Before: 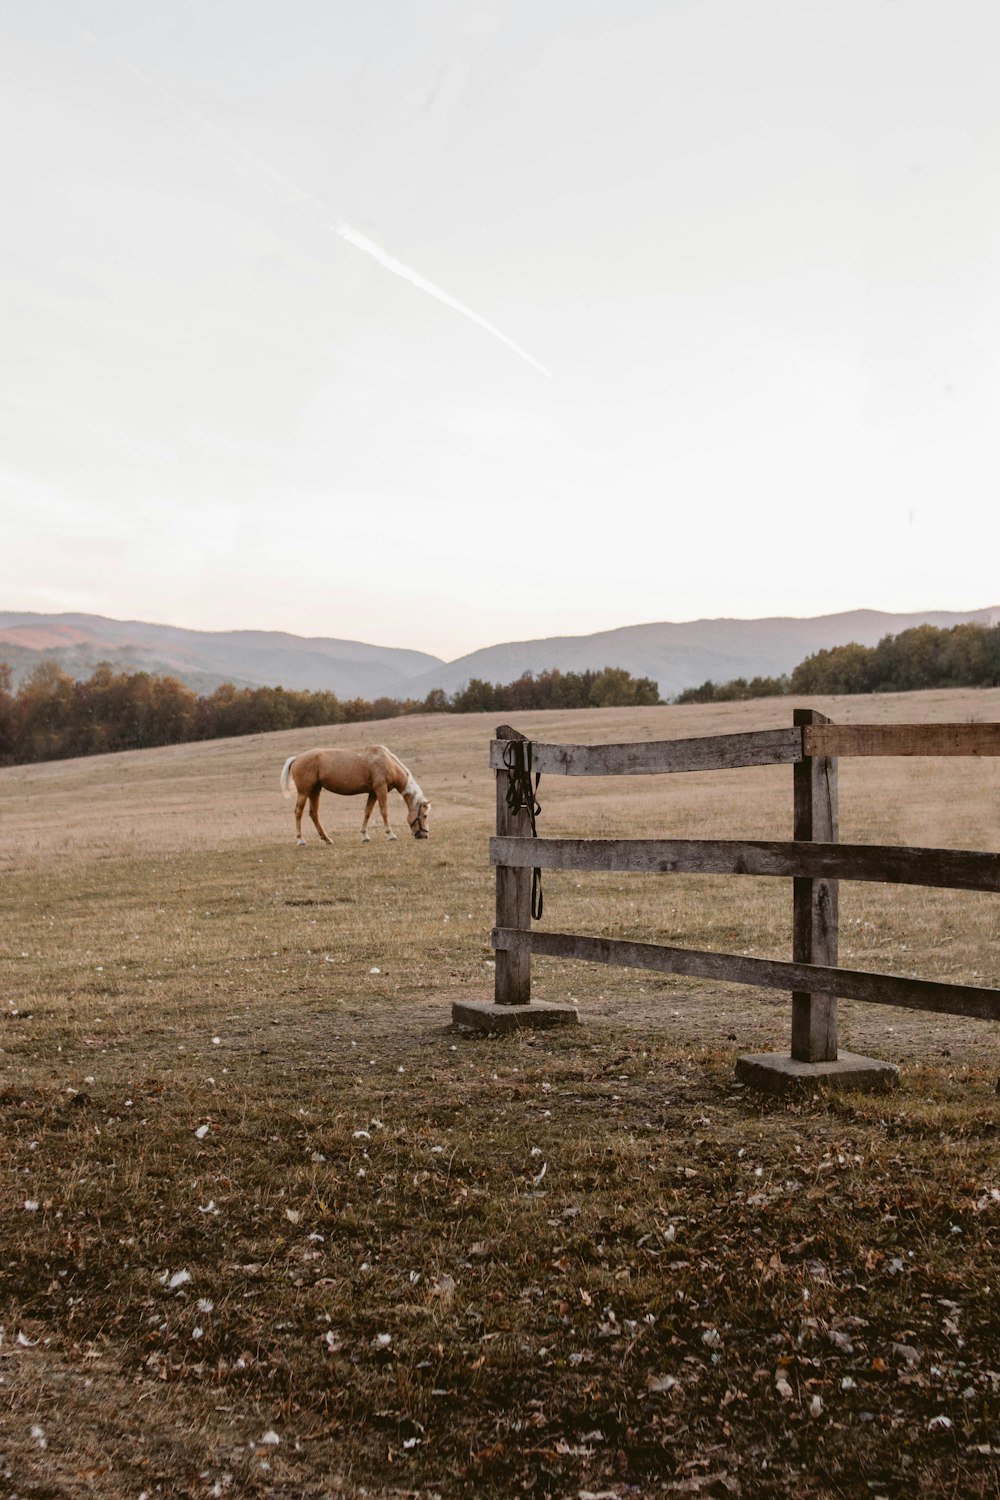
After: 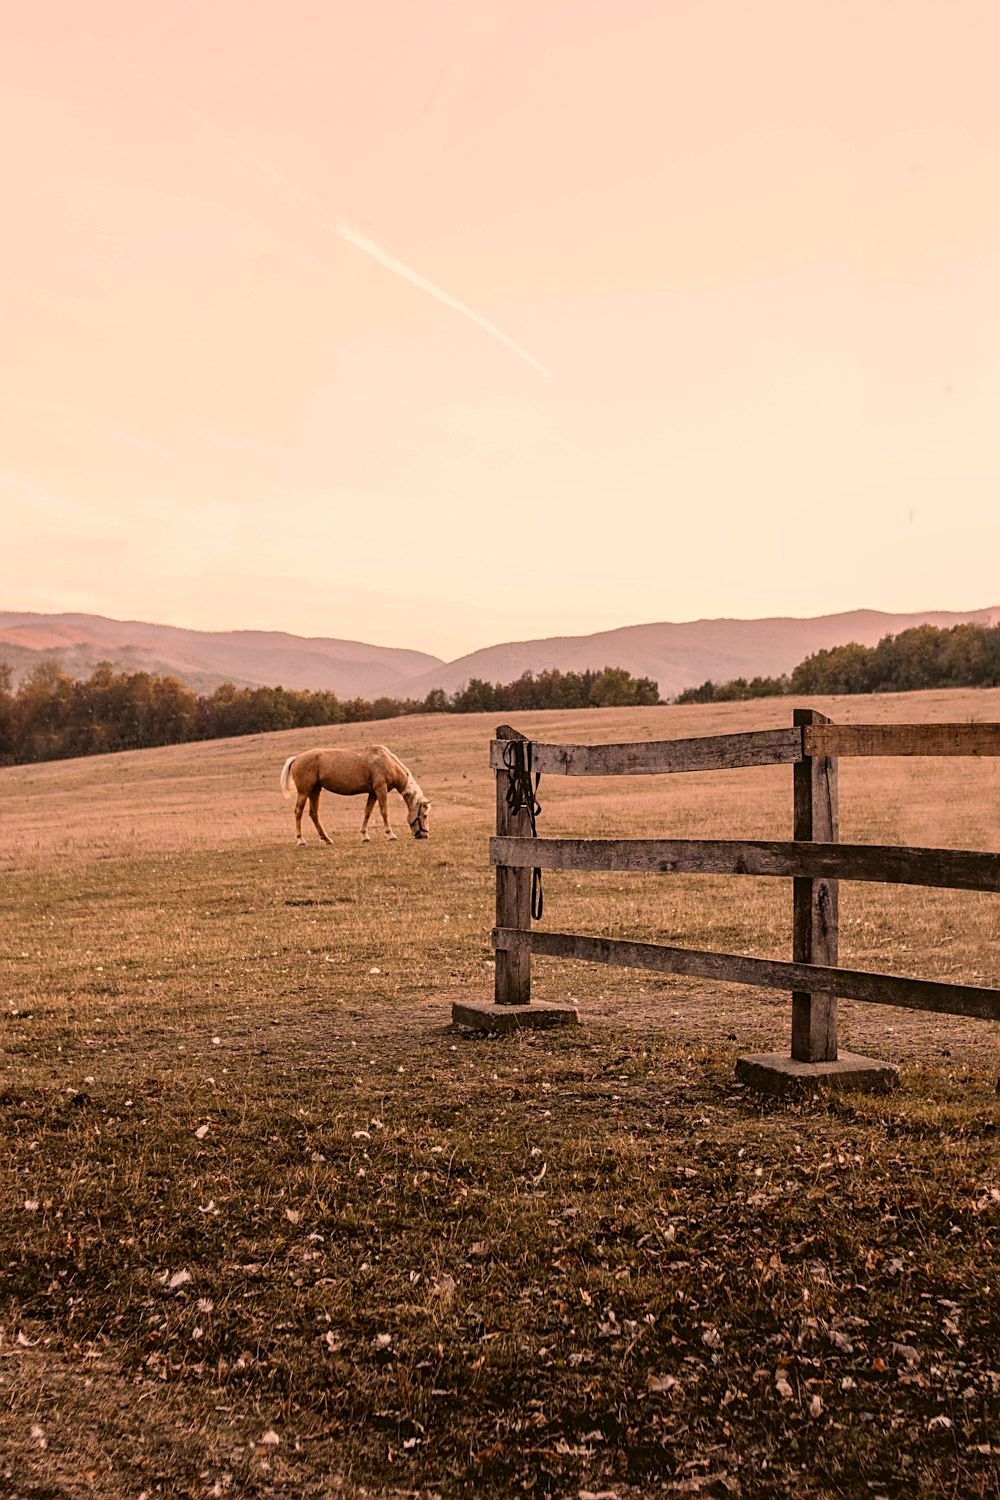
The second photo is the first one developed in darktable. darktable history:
local contrast: on, module defaults
color correction: highlights a* 22.01, highlights b* 22.26
sharpen: on, module defaults
